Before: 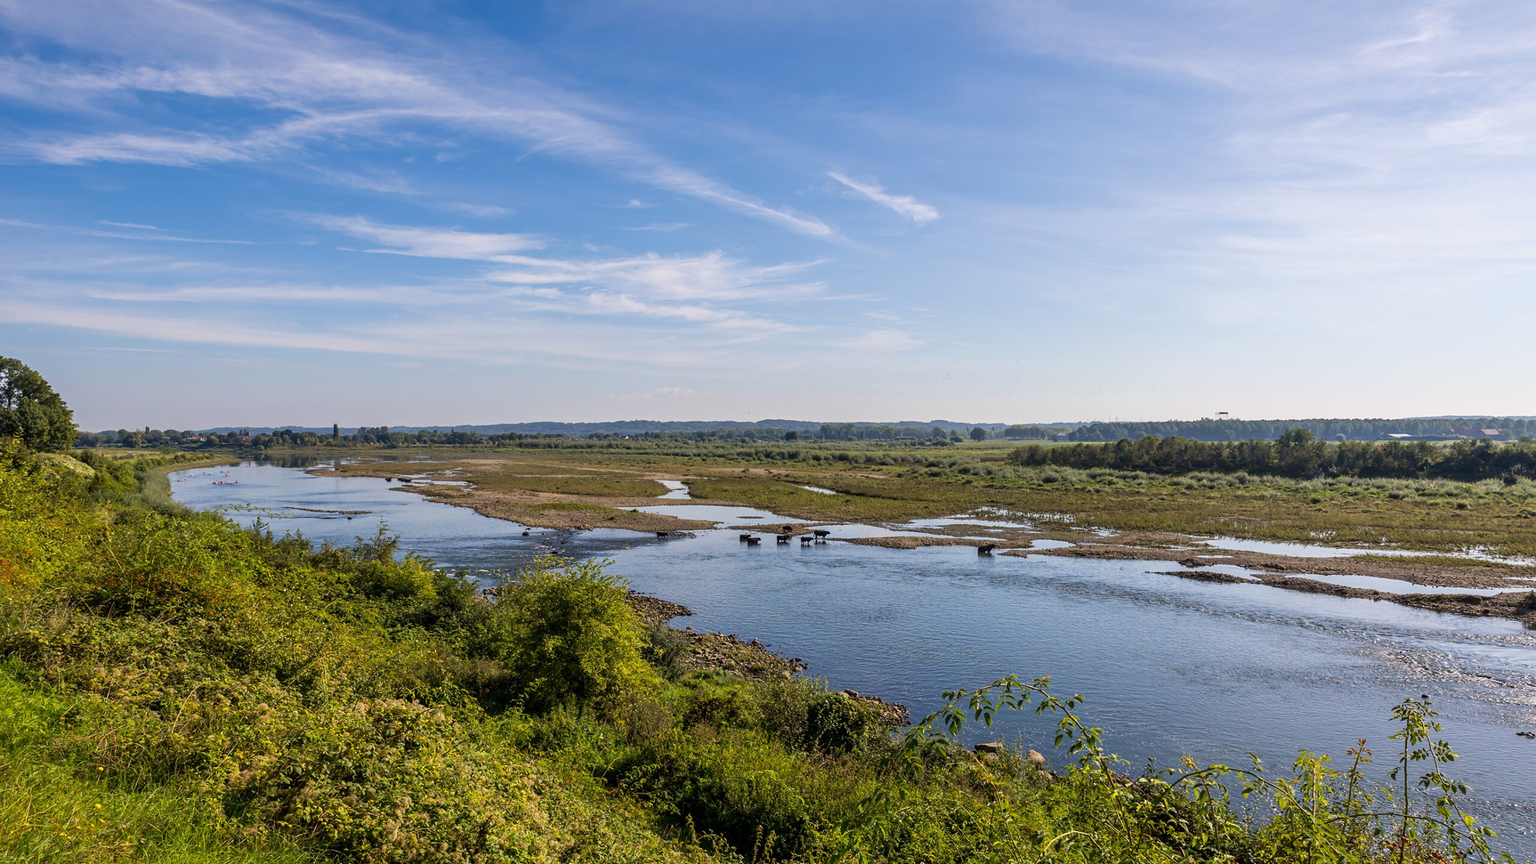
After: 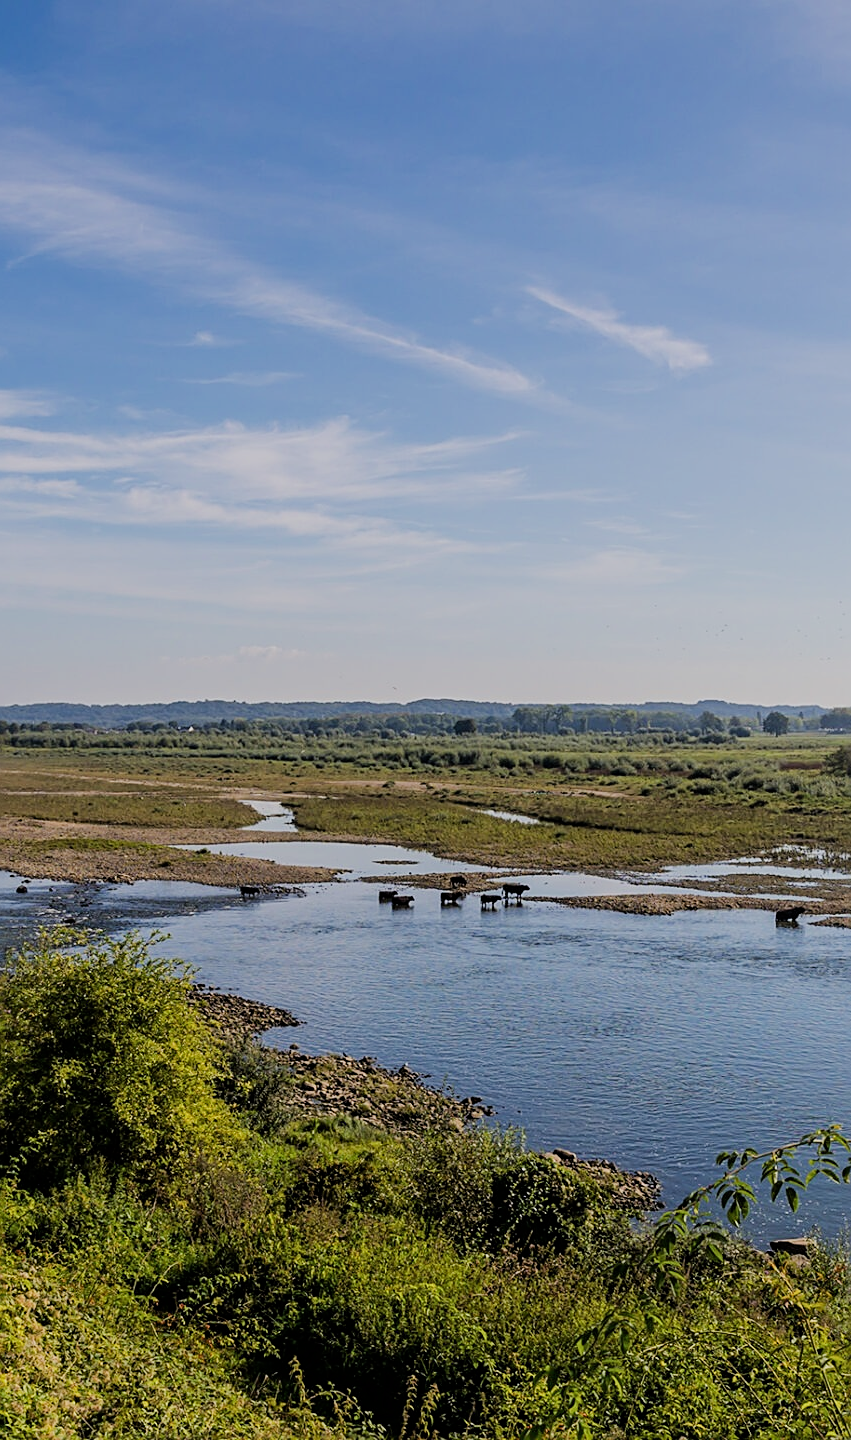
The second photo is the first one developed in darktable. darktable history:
filmic rgb: black relative exposure -7.65 EV, white relative exposure 4.56 EV, hardness 3.61
sharpen: on, module defaults
crop: left 33.36%, right 33.36%
